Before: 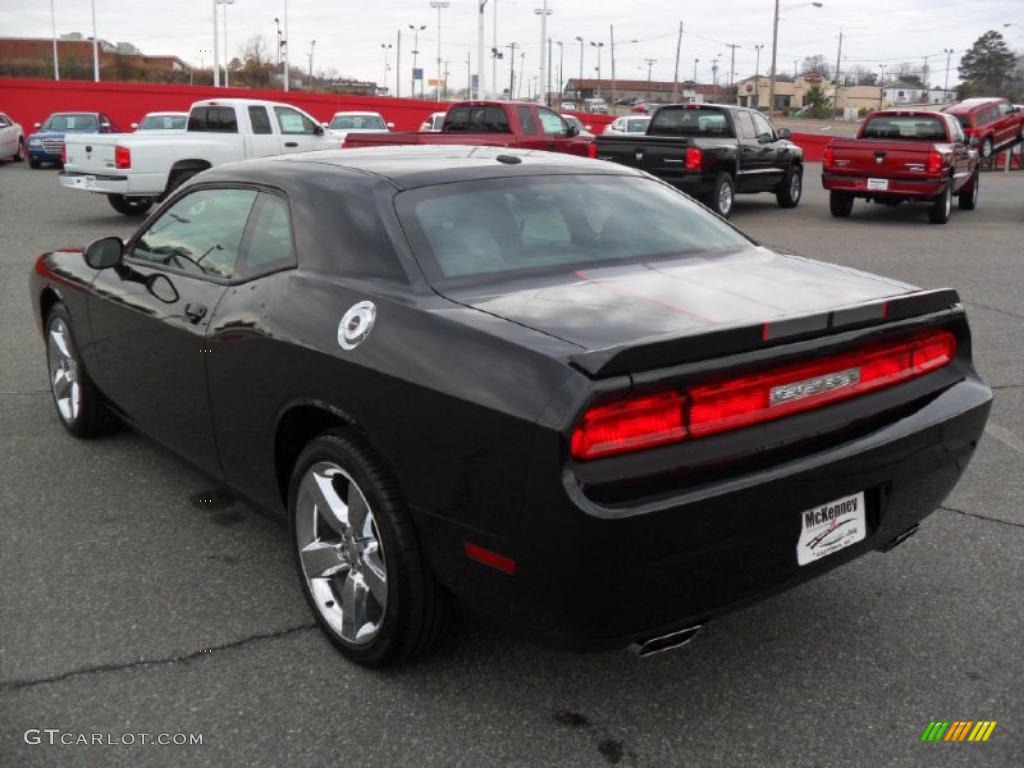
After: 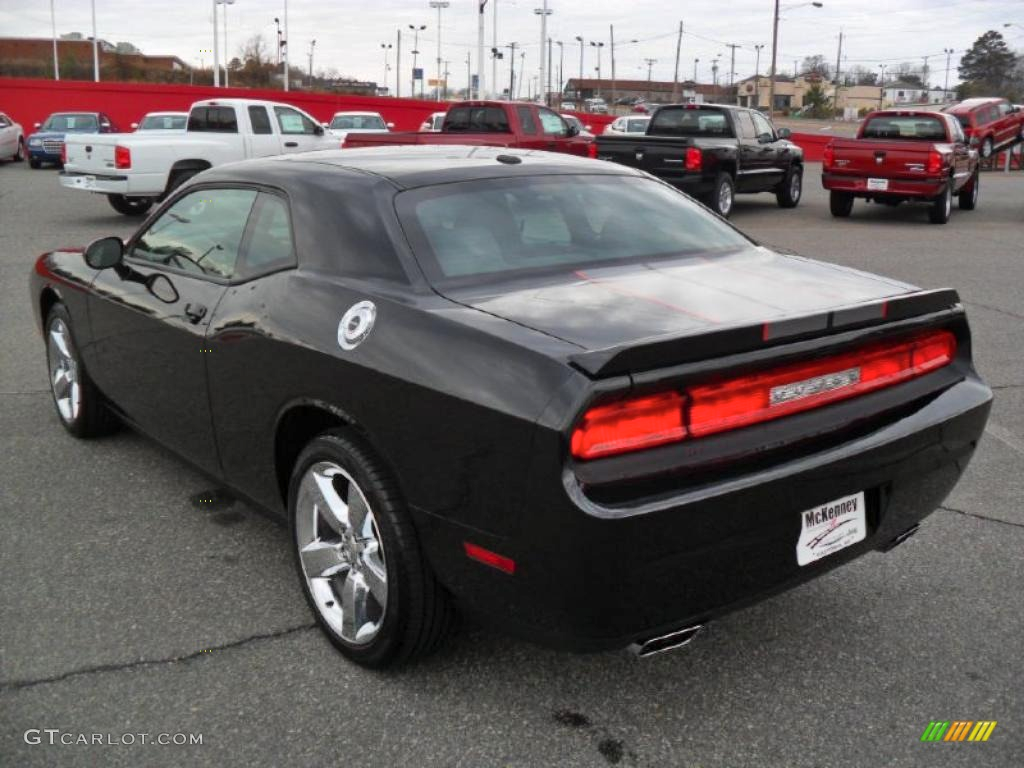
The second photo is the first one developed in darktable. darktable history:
shadows and highlights: shadows 59.15, soften with gaussian
